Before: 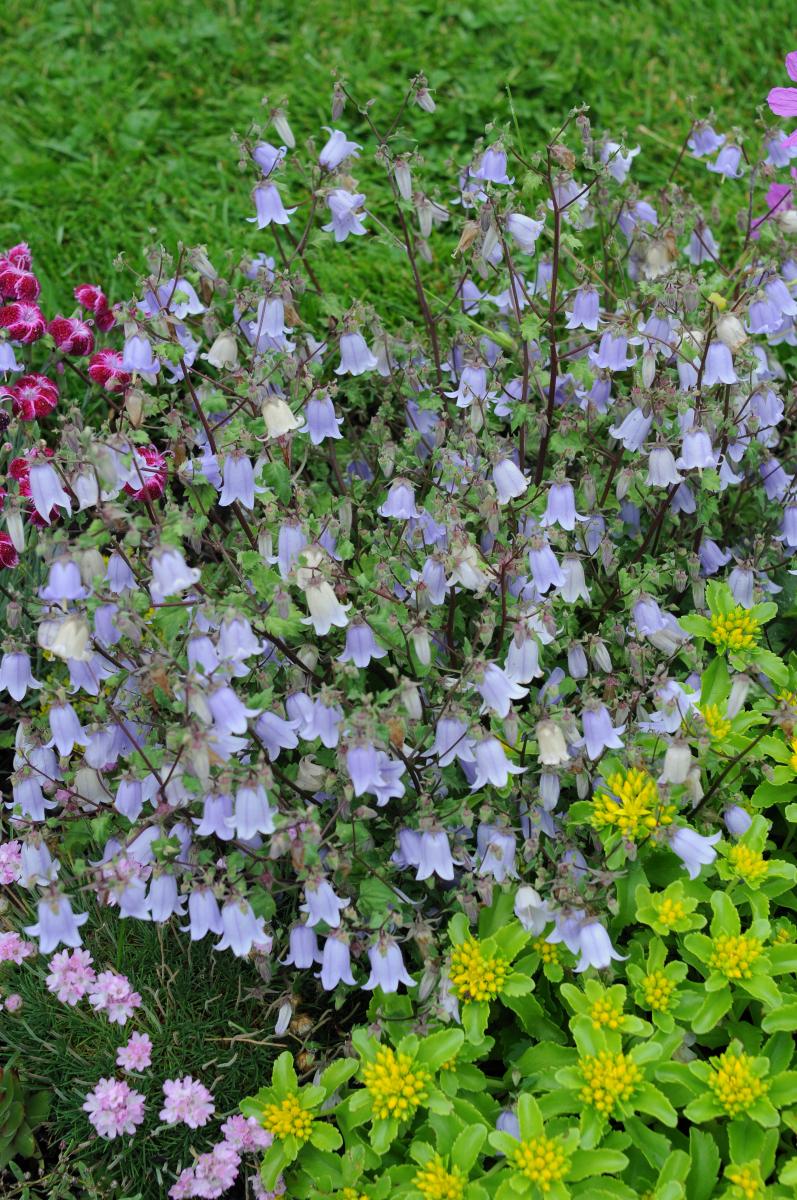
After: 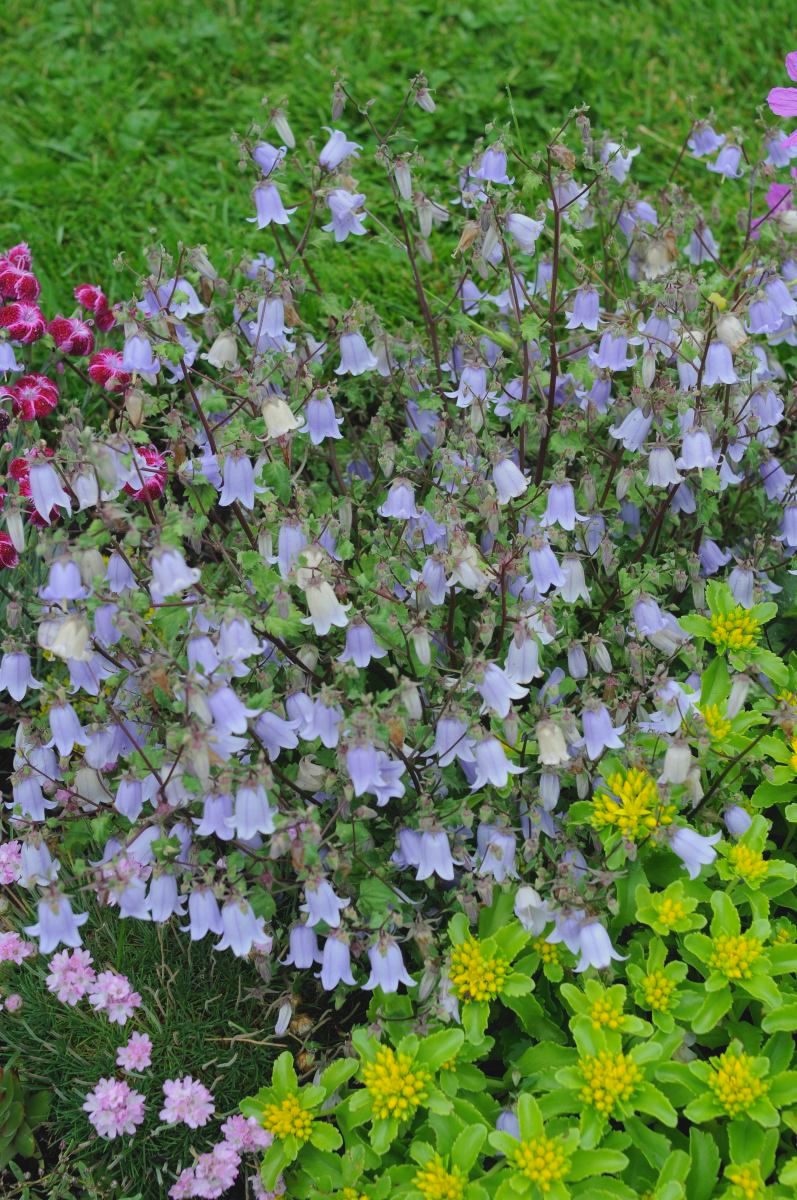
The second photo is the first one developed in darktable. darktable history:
contrast brightness saturation: contrast -0.106
